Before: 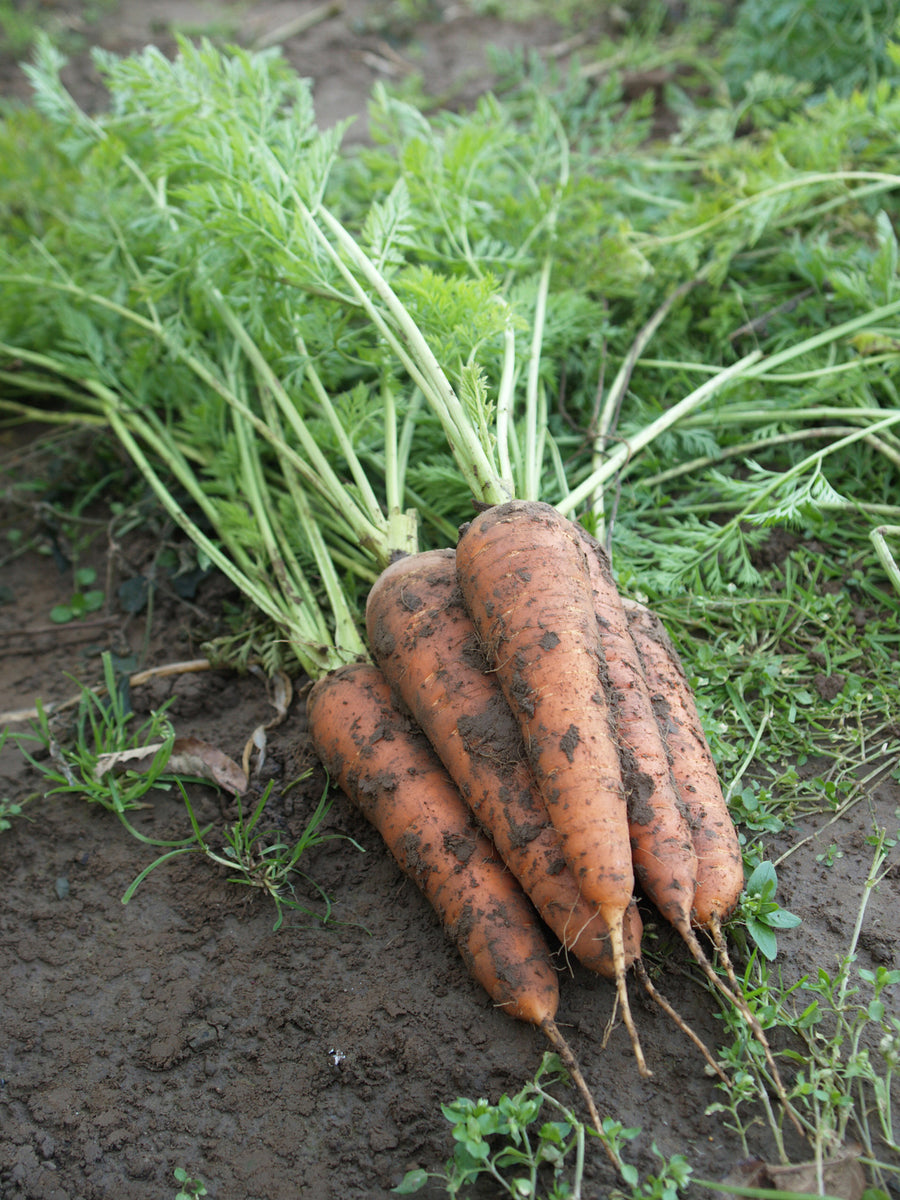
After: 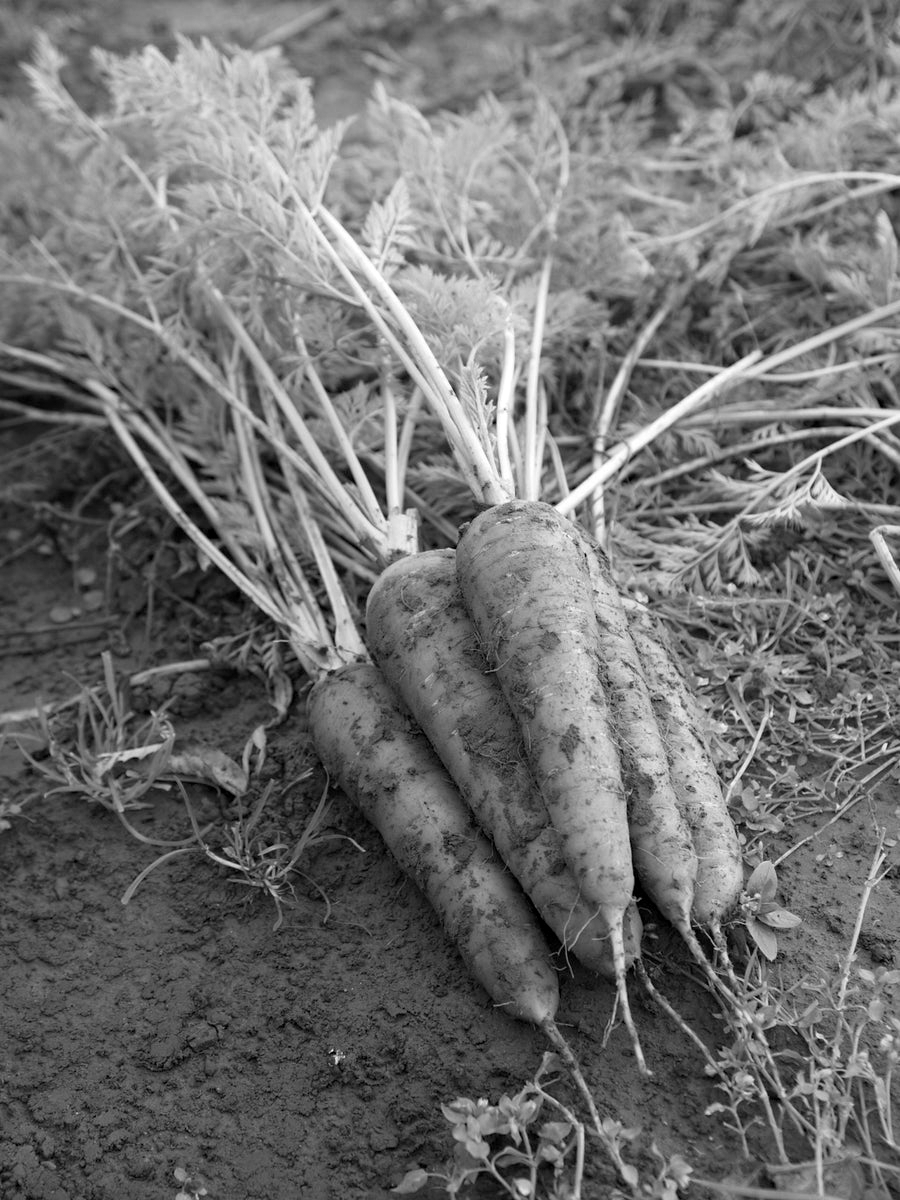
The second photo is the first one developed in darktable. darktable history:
haze removal: compatibility mode true, adaptive false
contrast brightness saturation: saturation -1
color balance rgb: perceptual saturation grading › global saturation 20%, perceptual saturation grading › highlights -25%, perceptual saturation grading › shadows 50%
color zones: curves: ch0 [(0, 0.5) (0.125, 0.4) (0.25, 0.5) (0.375, 0.4) (0.5, 0.4) (0.625, 0.35) (0.75, 0.35) (0.875, 0.5)]; ch1 [(0, 0.35) (0.125, 0.45) (0.25, 0.35) (0.375, 0.35) (0.5, 0.35) (0.625, 0.35) (0.75, 0.45) (0.875, 0.35)]; ch2 [(0, 0.6) (0.125, 0.5) (0.25, 0.5) (0.375, 0.6) (0.5, 0.6) (0.625, 0.5) (0.75, 0.5) (0.875, 0.5)]
